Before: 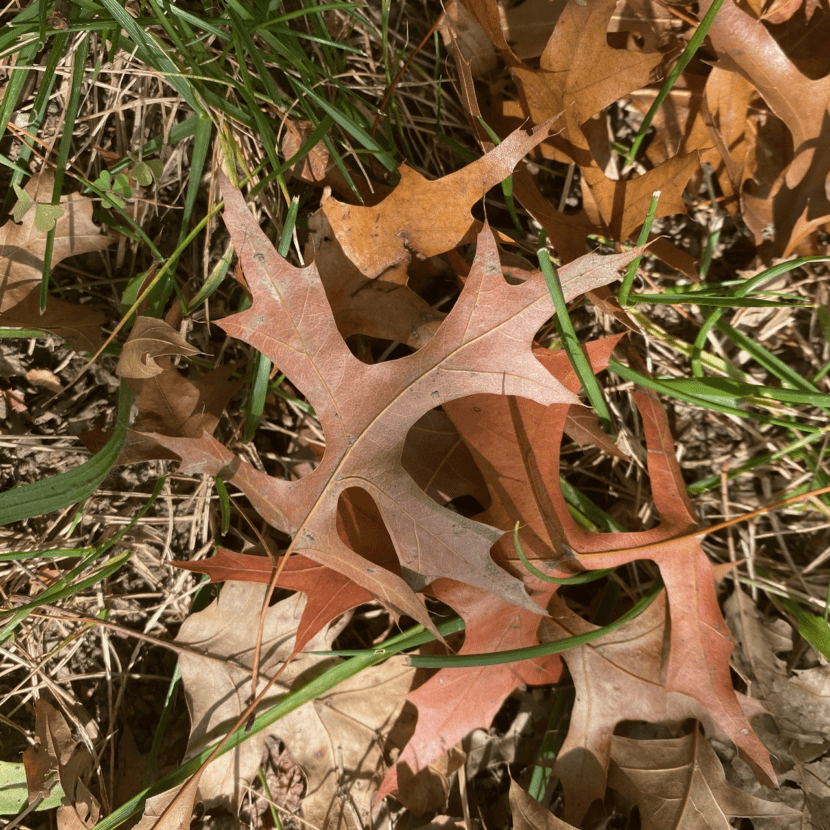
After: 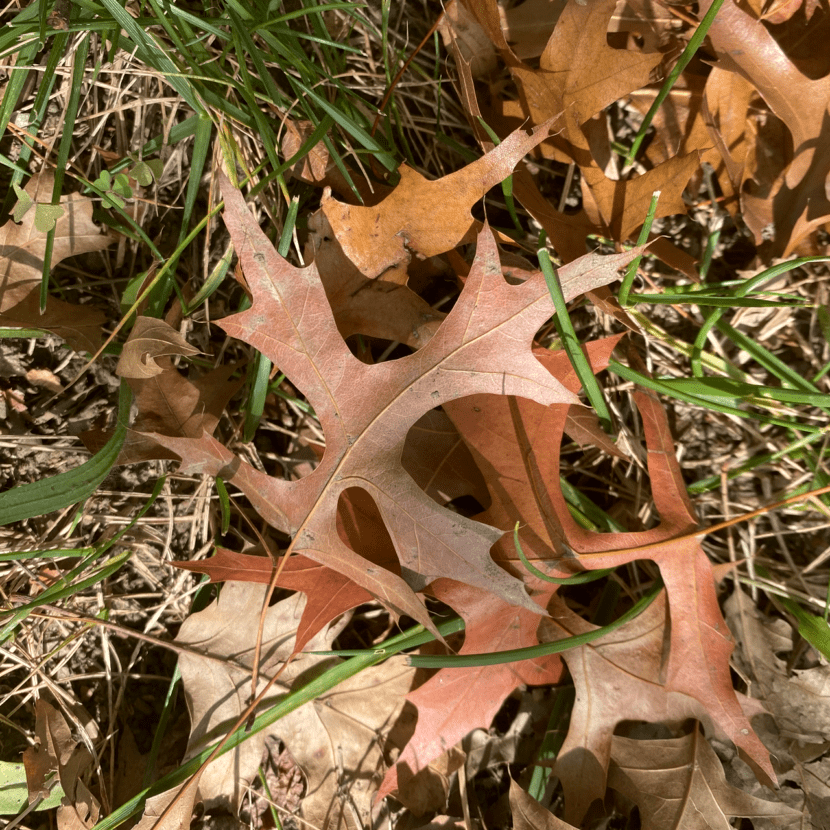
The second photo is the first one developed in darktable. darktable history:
tone equalizer: on, module defaults
exposure: black level correction 0.002, exposure 0.15 EV, compensate highlight preservation false
shadows and highlights: shadows 24.5, highlights -78.15, soften with gaussian
